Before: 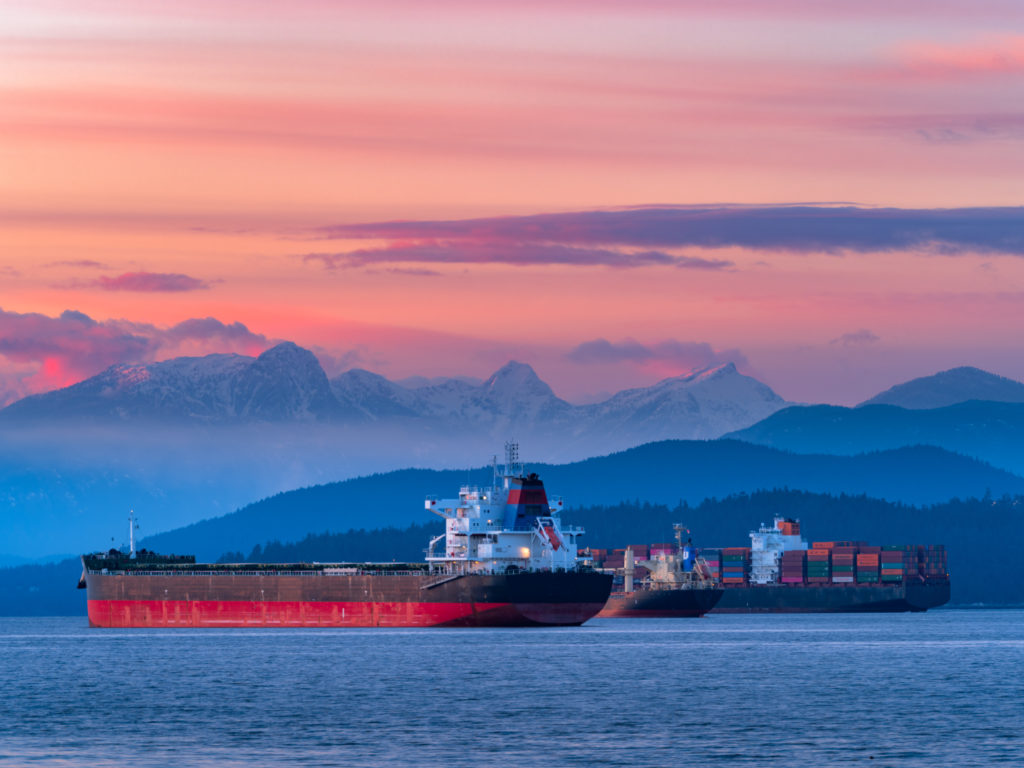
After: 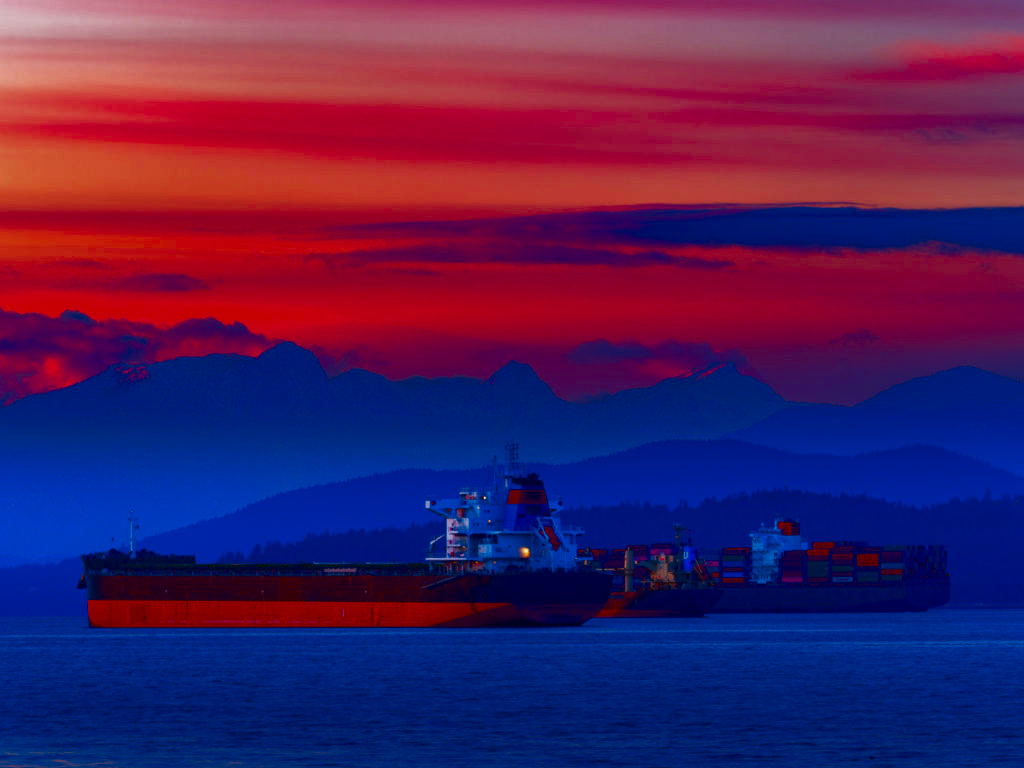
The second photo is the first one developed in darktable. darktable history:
contrast brightness saturation: brightness -0.999, saturation 0.983
